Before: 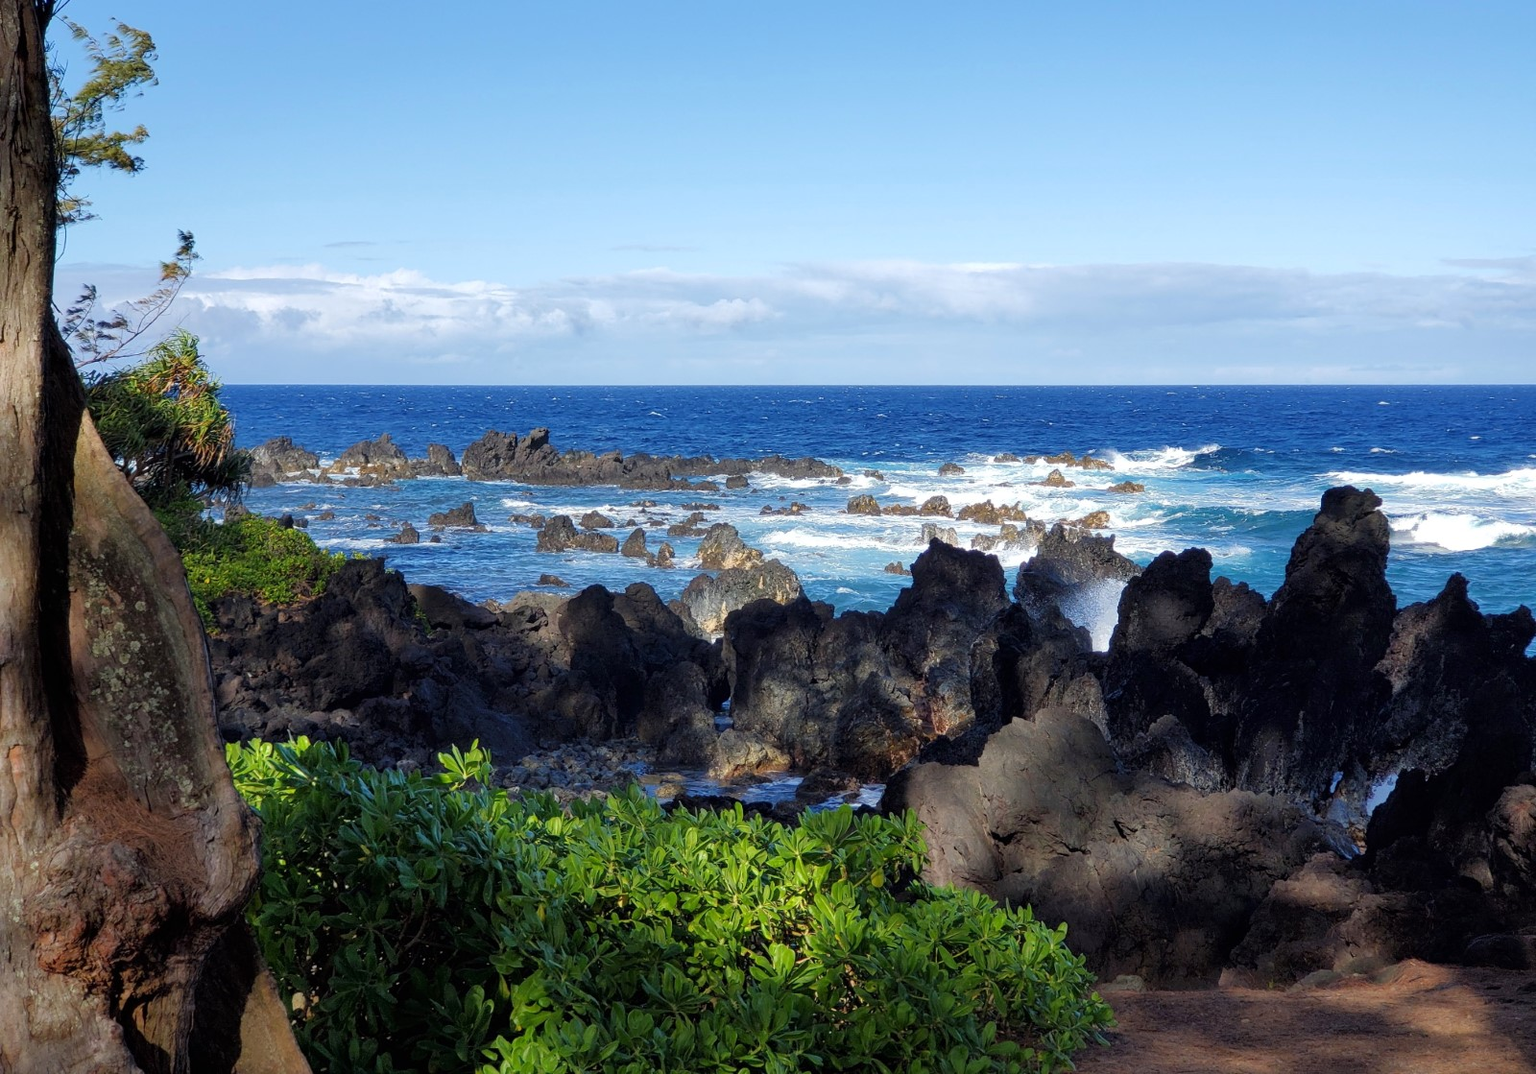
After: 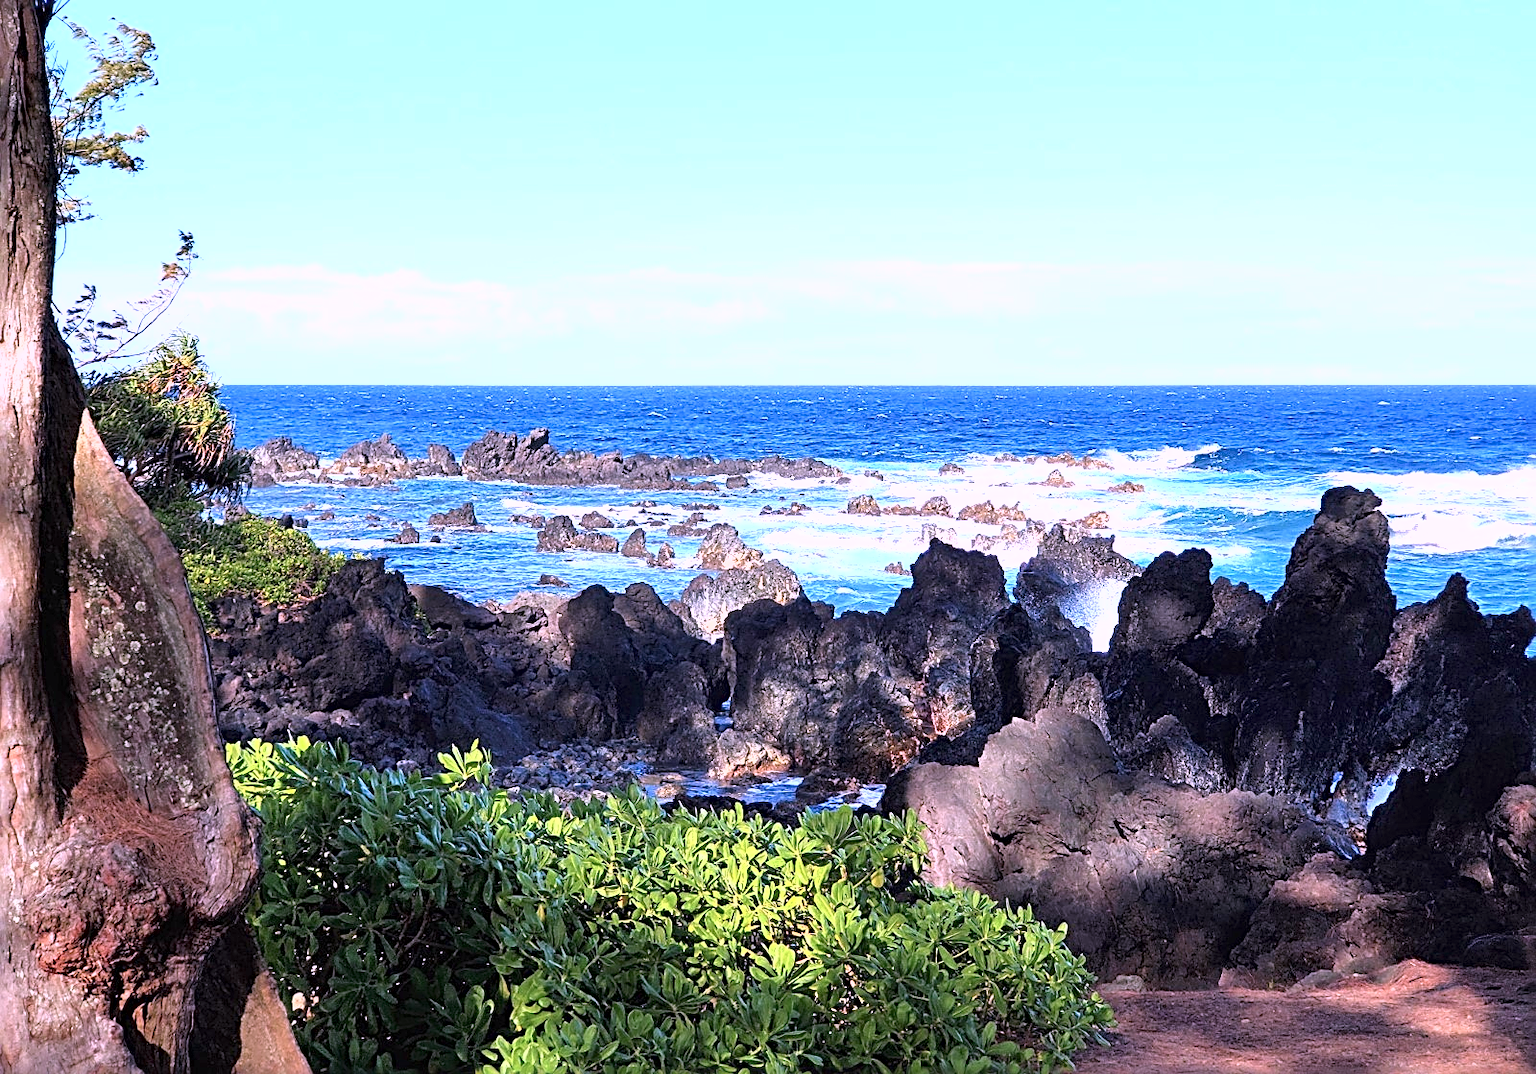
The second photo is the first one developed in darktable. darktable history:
color correction: highlights a* 15.46, highlights b* -20.56
exposure: black level correction 0, exposure 1.3 EV, compensate exposure bias true, compensate highlight preservation false
sharpen: radius 3.025, amount 0.757
fill light: on, module defaults
